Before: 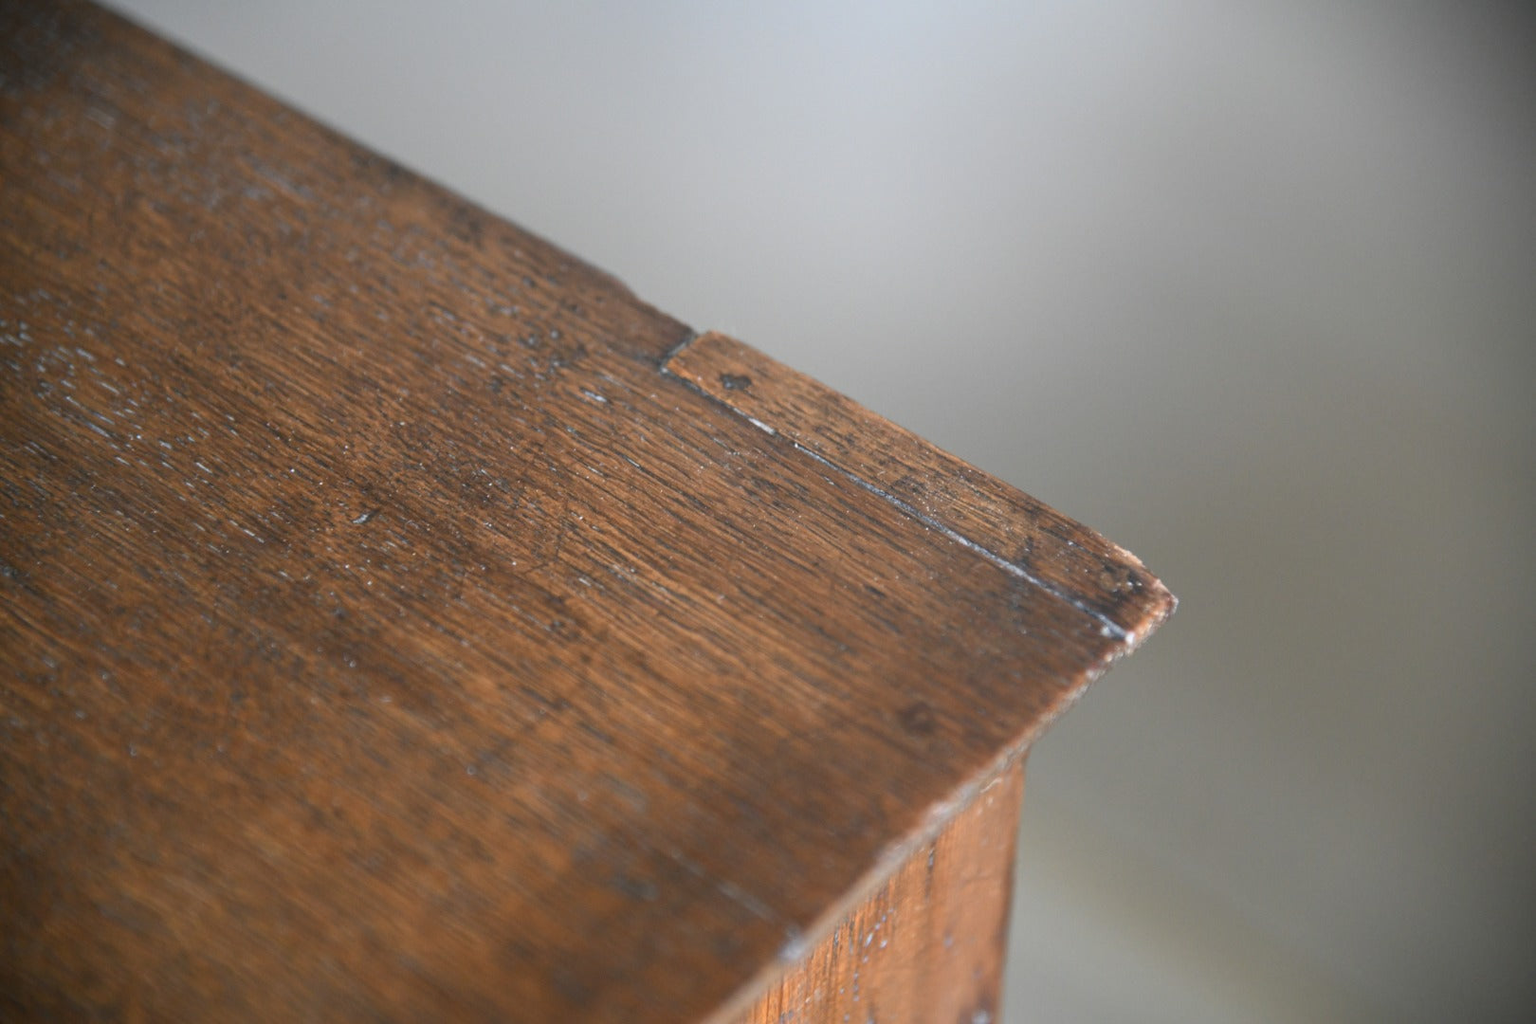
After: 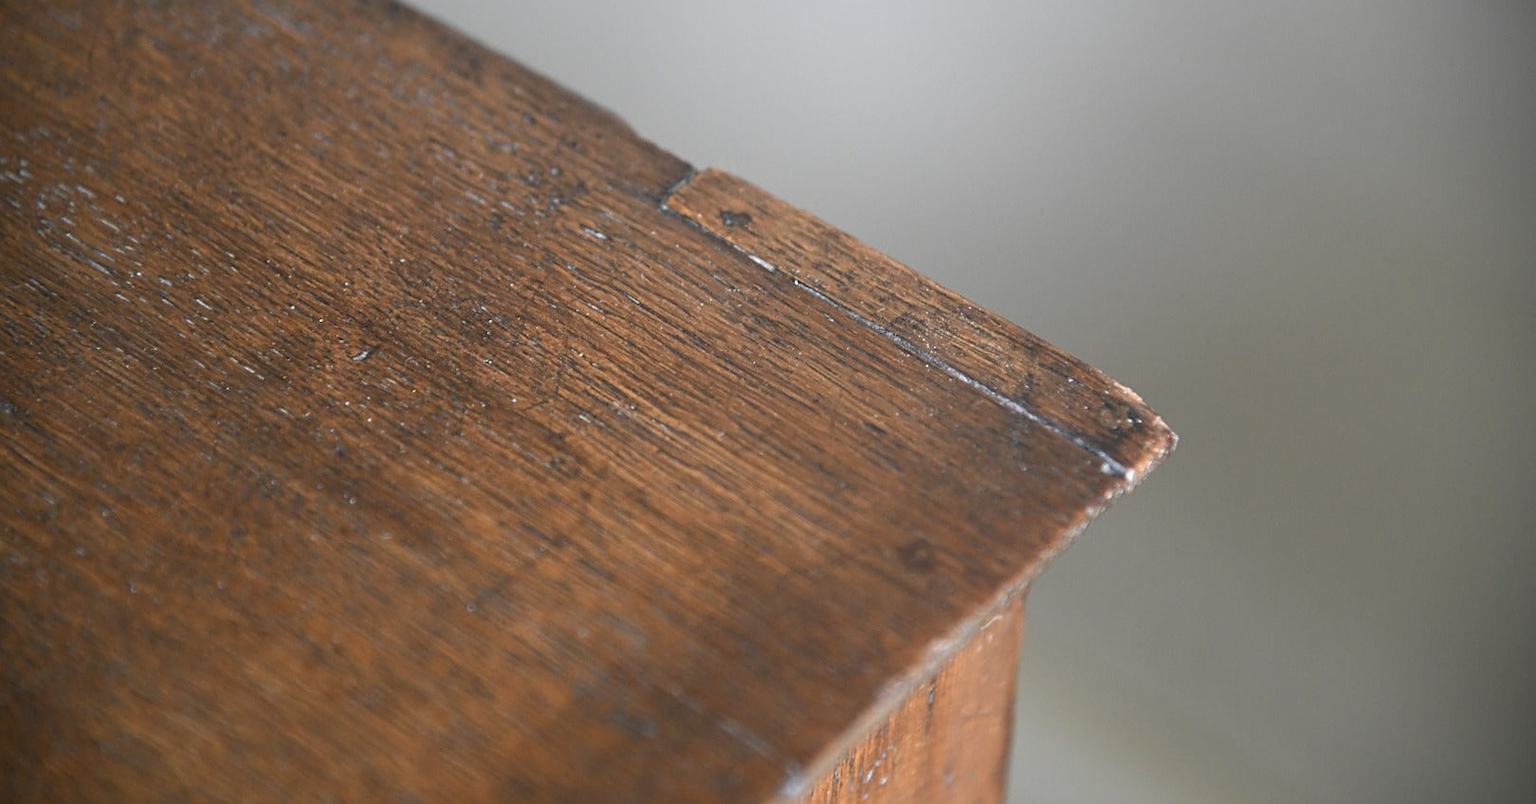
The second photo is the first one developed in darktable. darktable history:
crop and rotate: top 16%, bottom 5.443%
sharpen: on, module defaults
